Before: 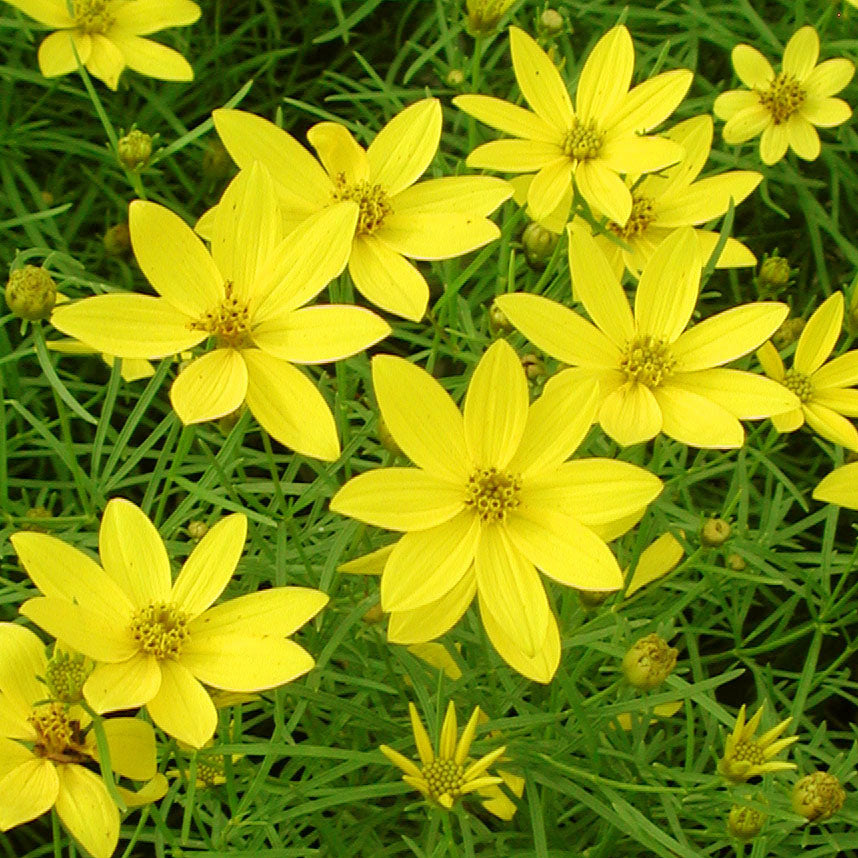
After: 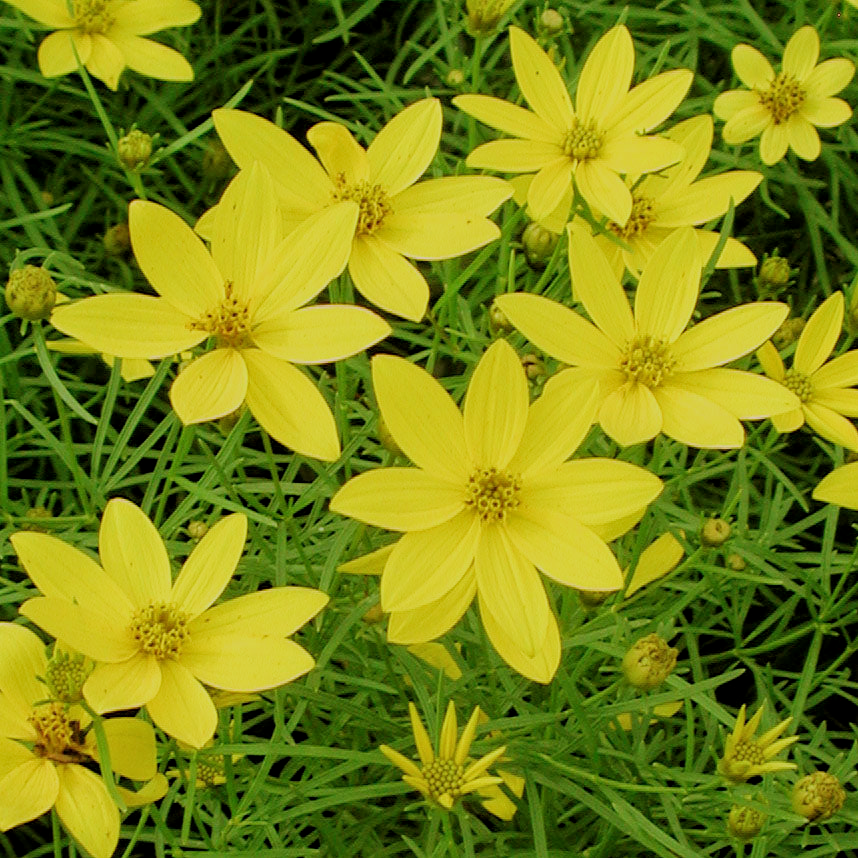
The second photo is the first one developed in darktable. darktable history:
filmic rgb: black relative exposure -7.65 EV, white relative exposure 4.56 EV, hardness 3.61
local contrast: highlights 100%, shadows 100%, detail 120%, midtone range 0.2
